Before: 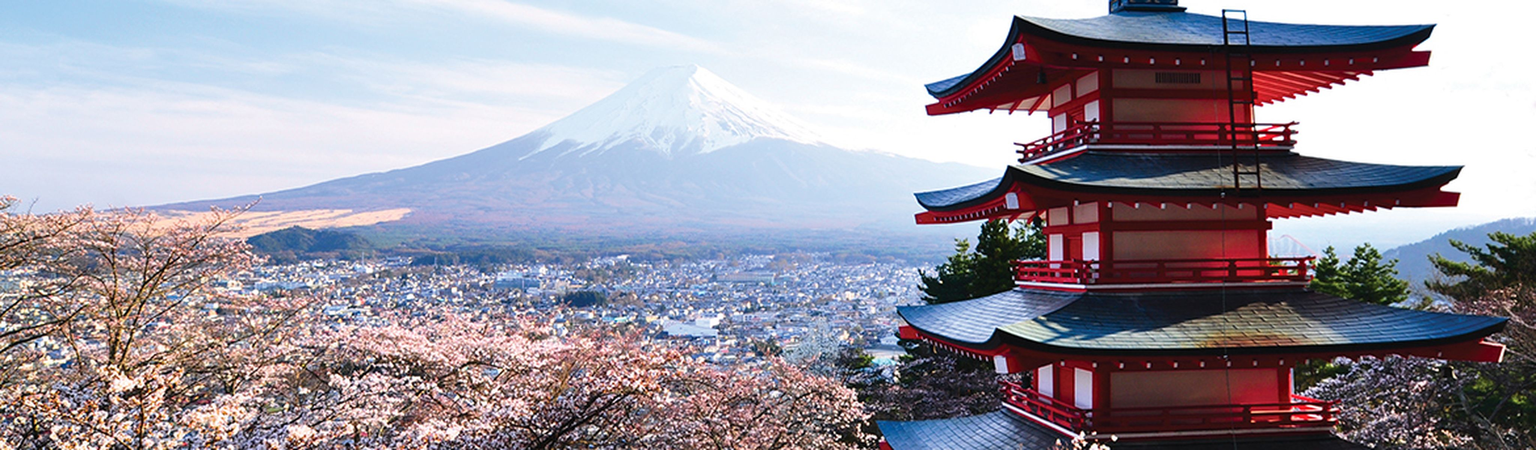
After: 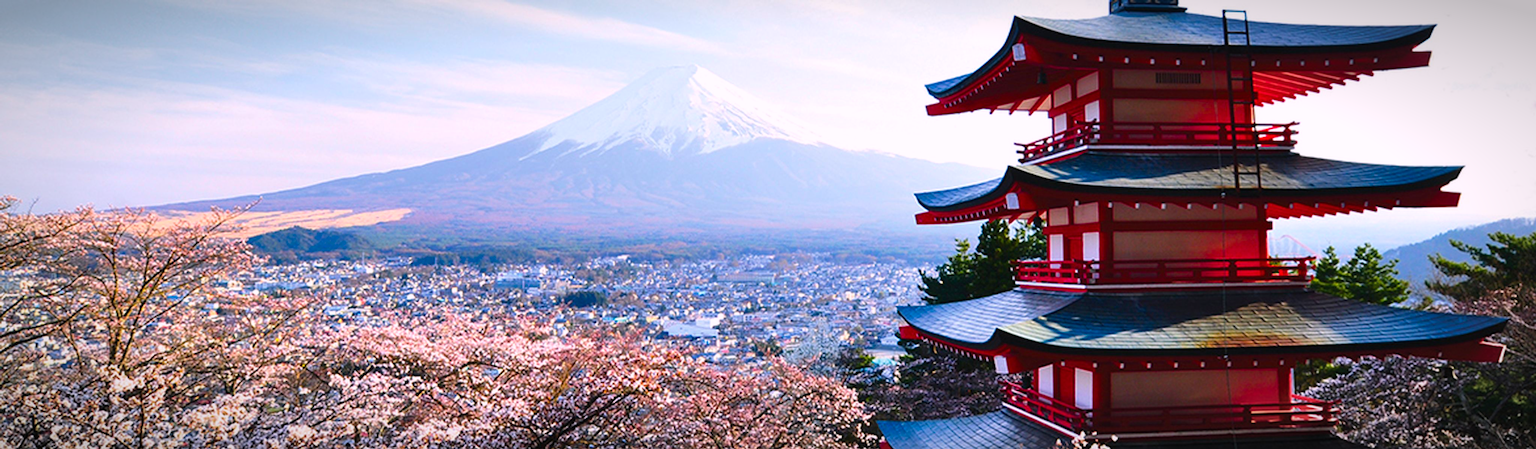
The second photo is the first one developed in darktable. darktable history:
vignetting: fall-off start 86.49%, automatic ratio true
color balance rgb: highlights gain › chroma 1.537%, highlights gain › hue 308.37°, perceptual saturation grading › global saturation 19.883%, global vibrance 29.329%
